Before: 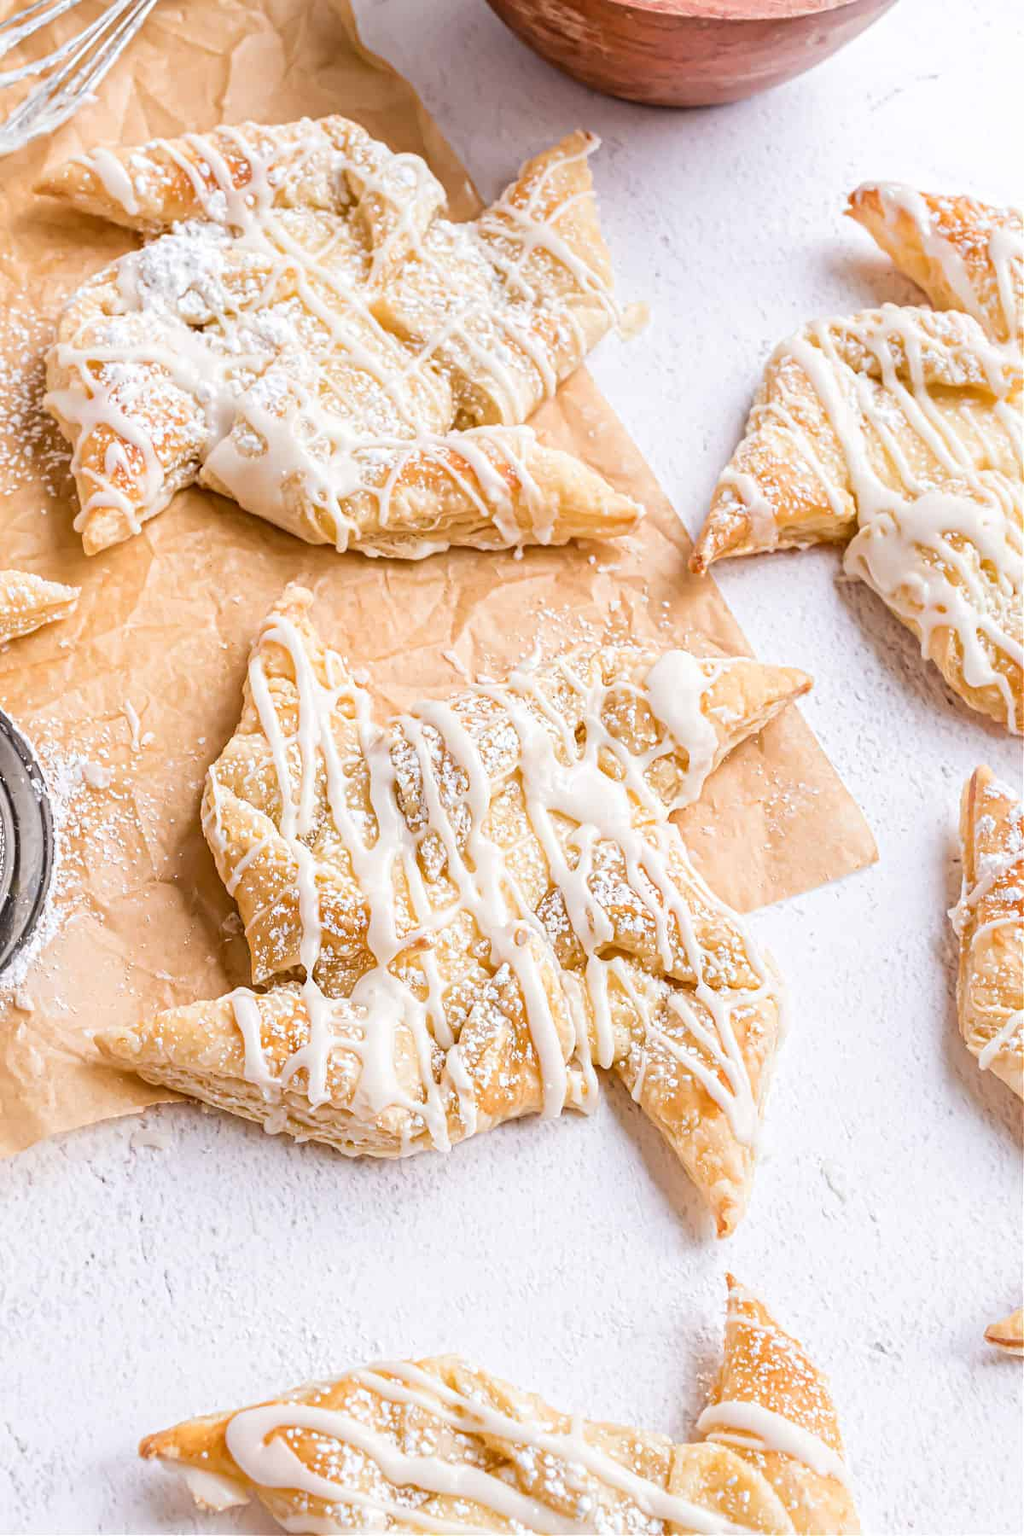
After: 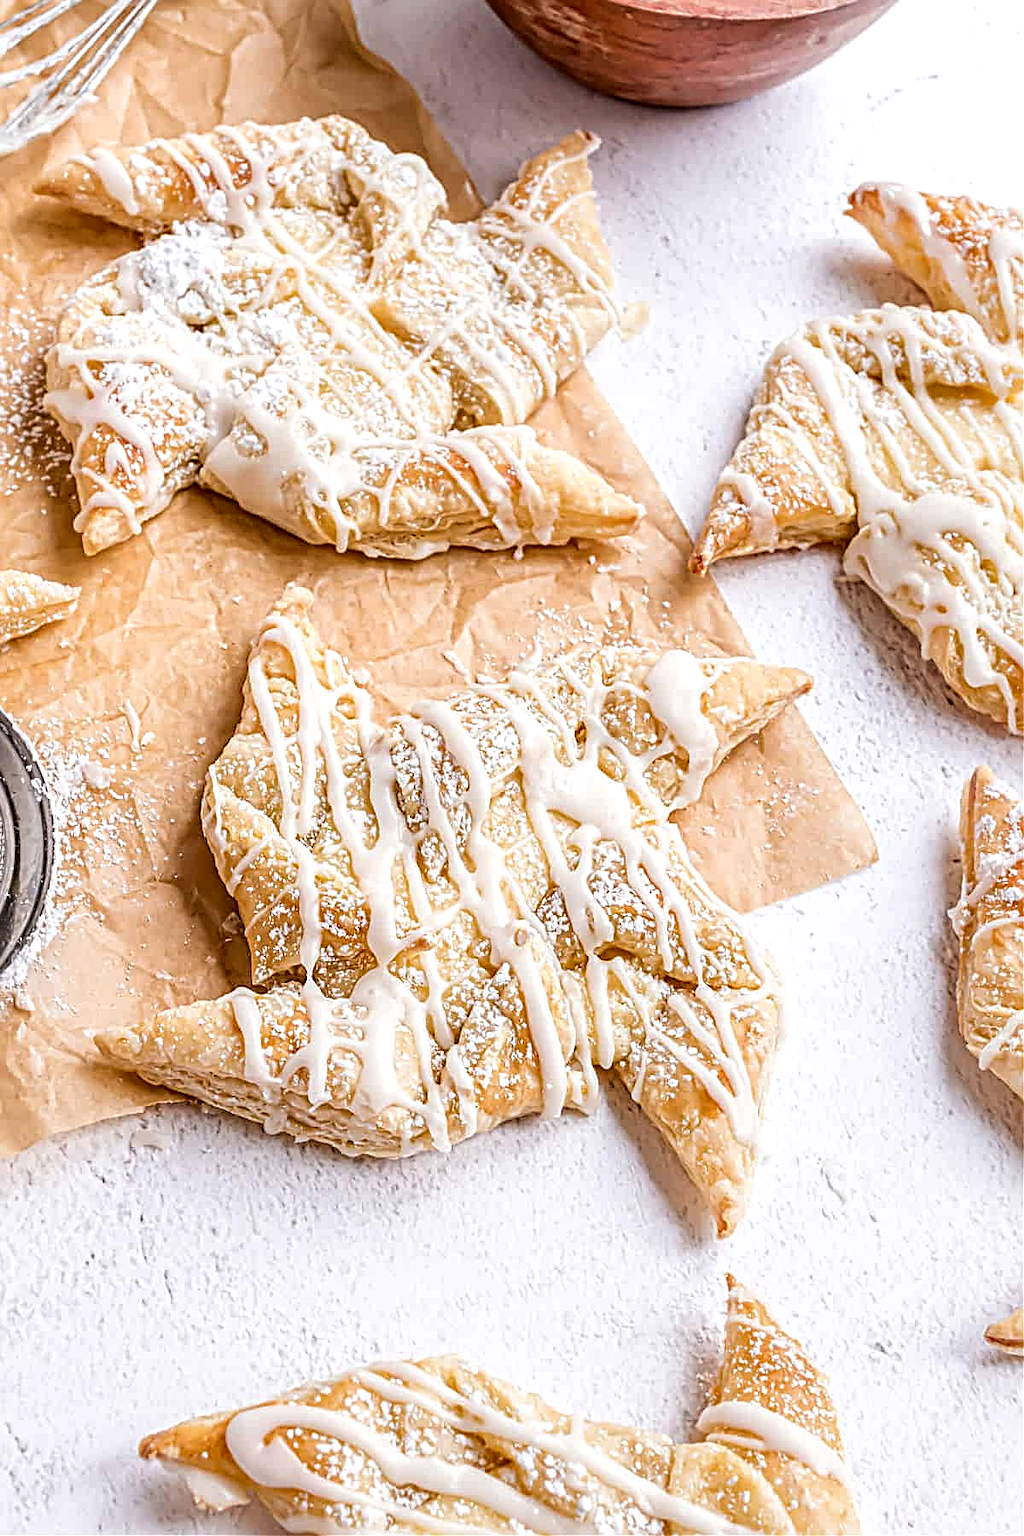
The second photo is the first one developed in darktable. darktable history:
local contrast: detail 142%
sharpen: radius 2.632, amount 0.664
